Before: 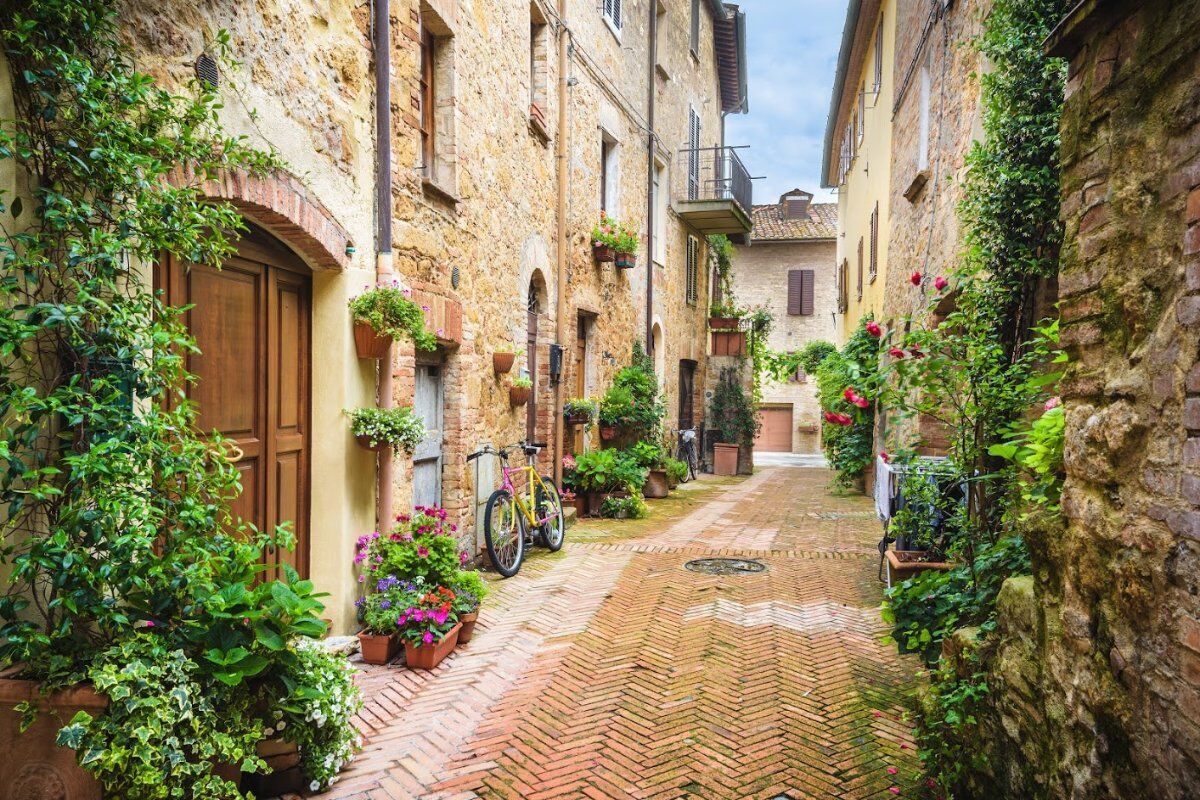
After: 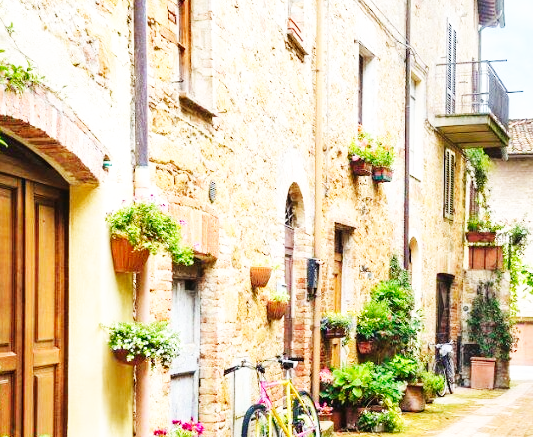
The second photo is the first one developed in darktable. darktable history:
base curve: curves: ch0 [(0, 0.003) (0.001, 0.002) (0.006, 0.004) (0.02, 0.022) (0.048, 0.086) (0.094, 0.234) (0.162, 0.431) (0.258, 0.629) (0.385, 0.8) (0.548, 0.918) (0.751, 0.988) (1, 1)], preserve colors none
crop: left 20.277%, top 10.754%, right 35.249%, bottom 34.598%
